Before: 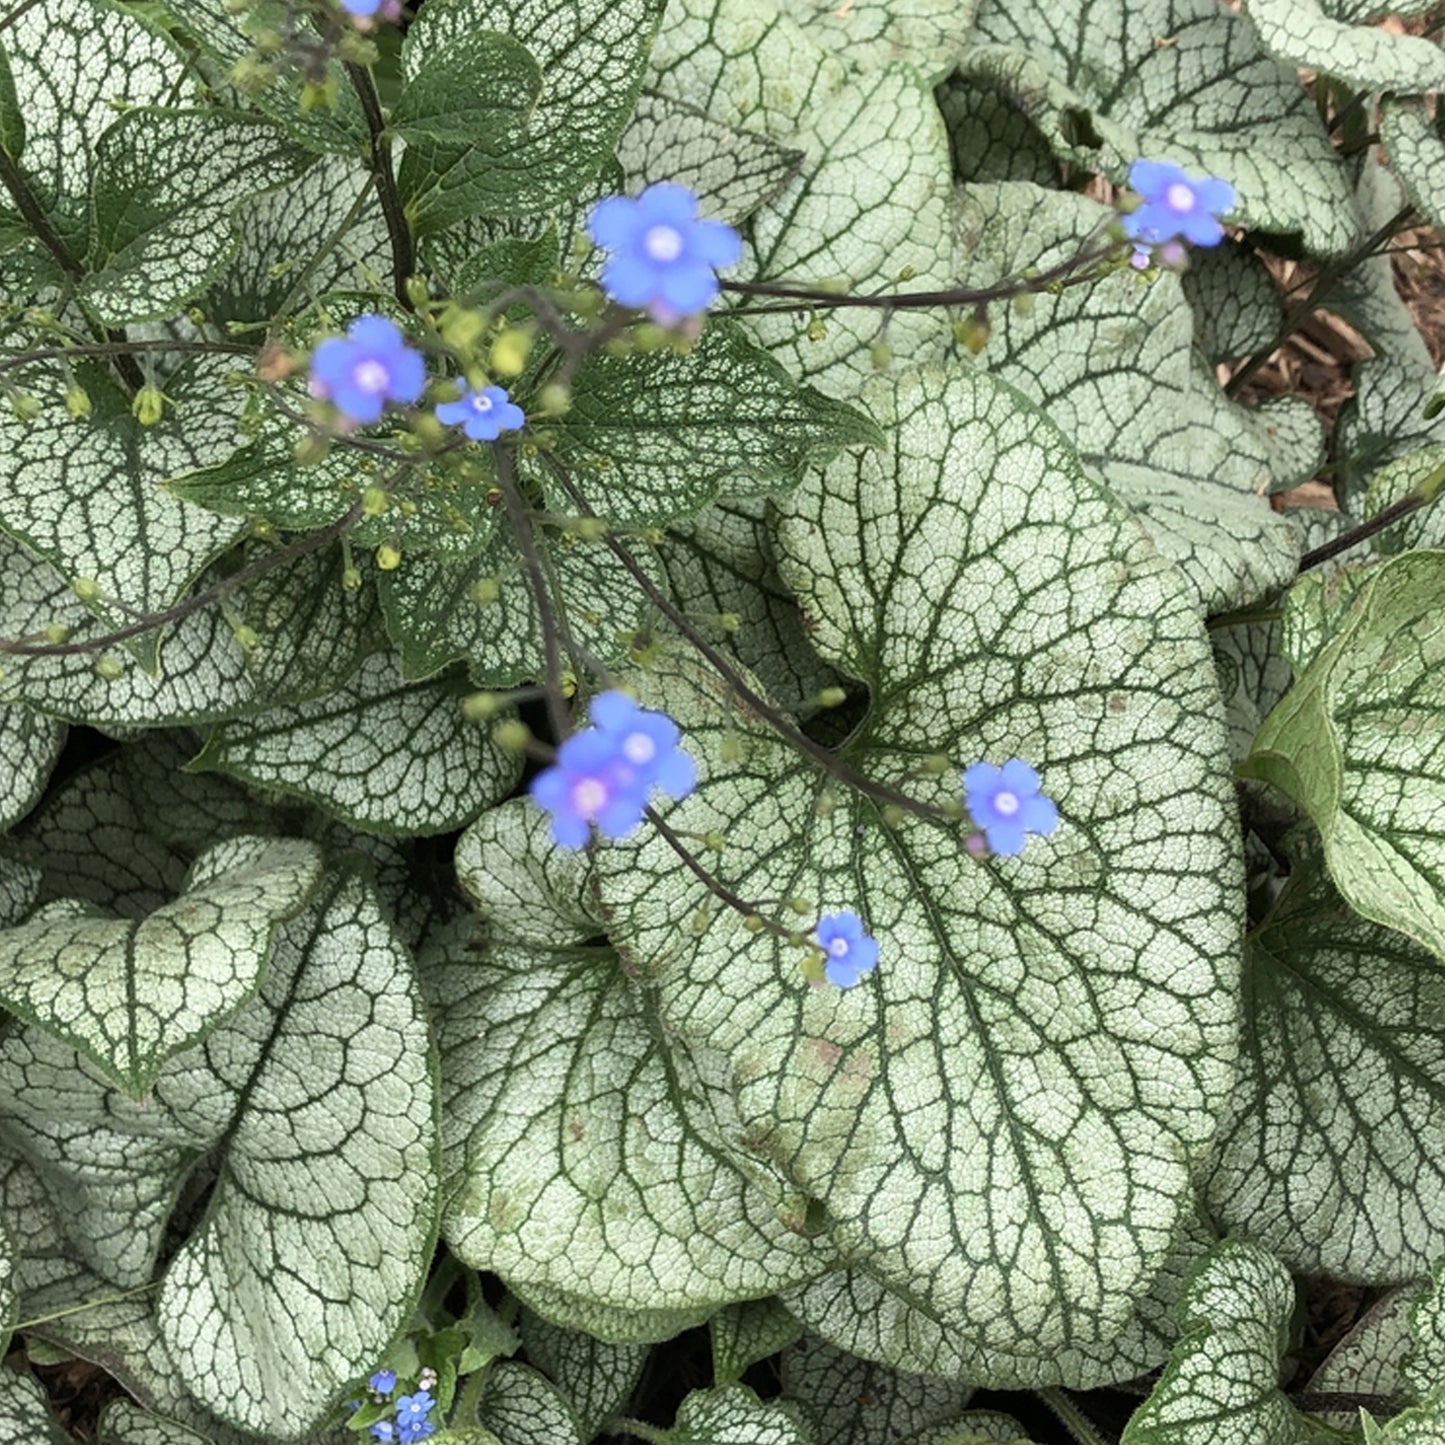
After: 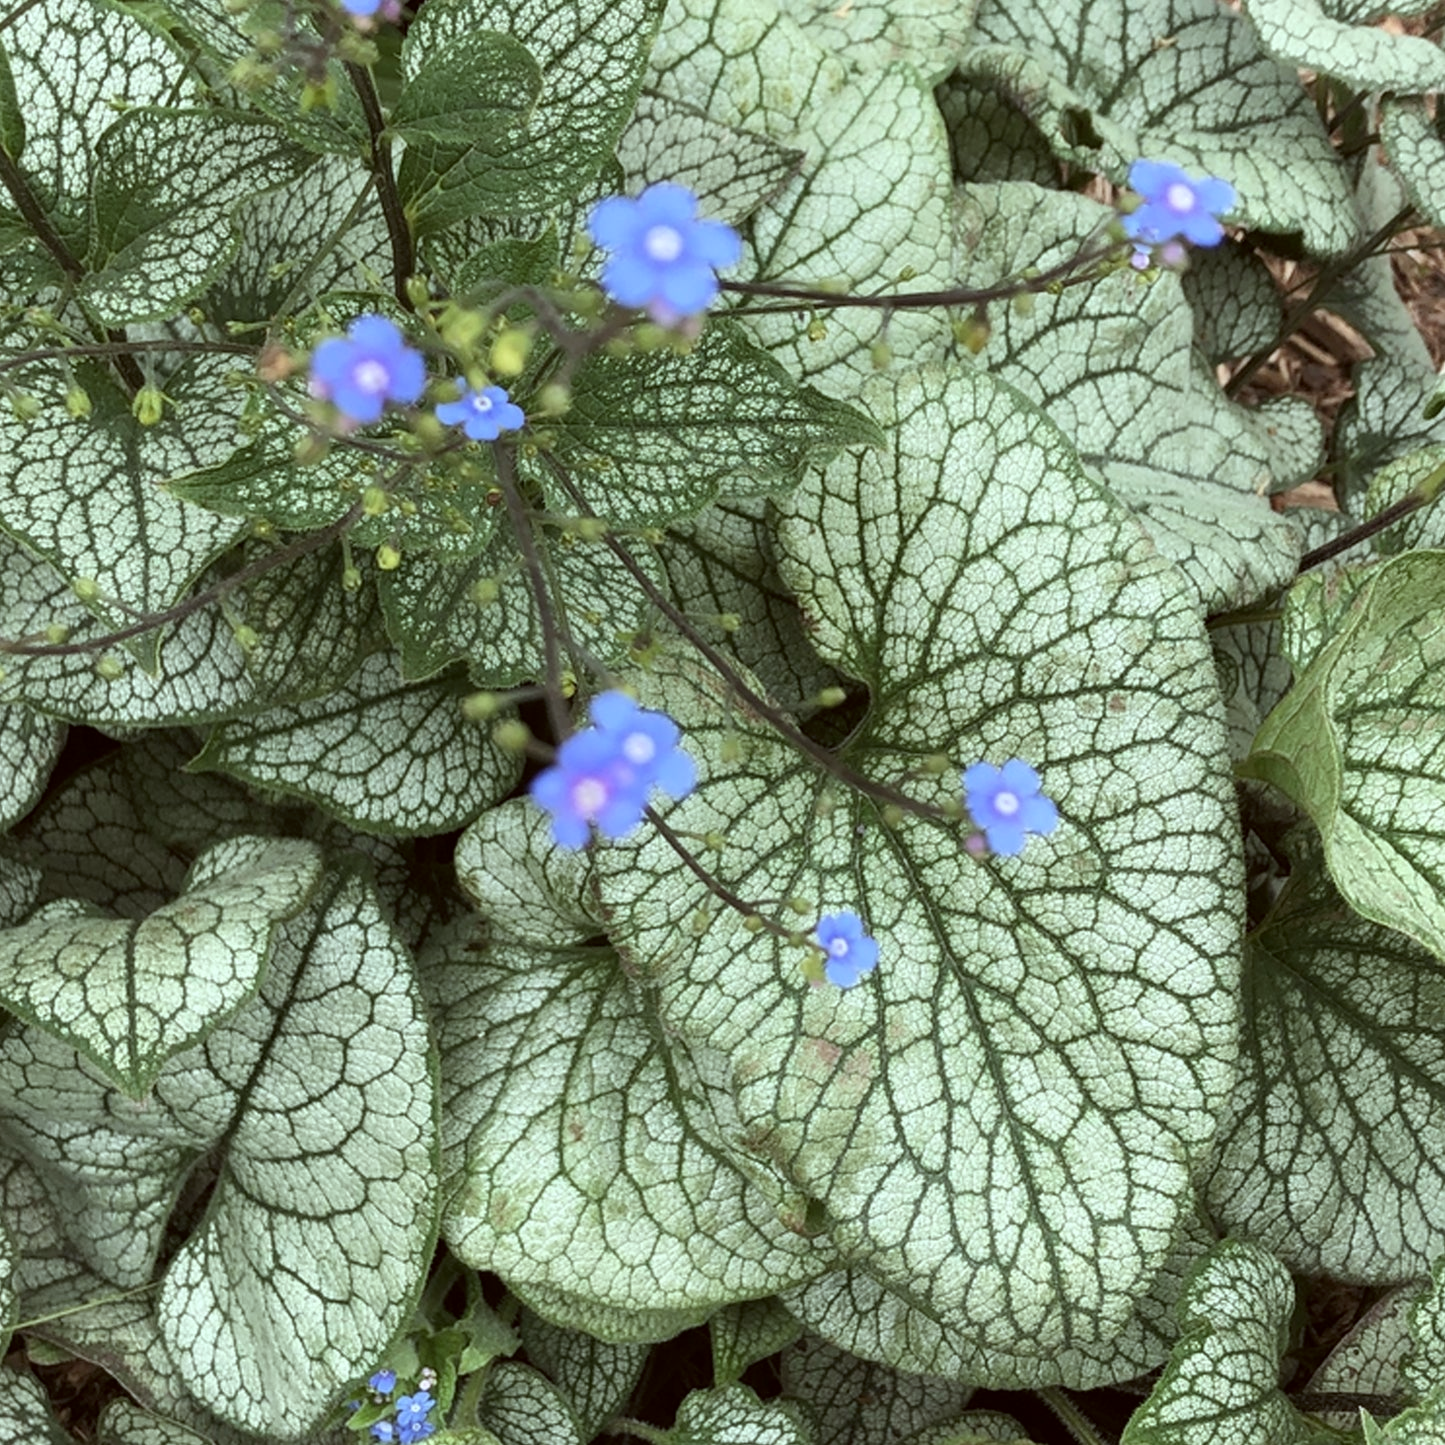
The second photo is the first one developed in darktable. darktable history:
color correction: highlights a* -4.95, highlights b* -3.86, shadows a* 4.02, shadows b* 4.22
